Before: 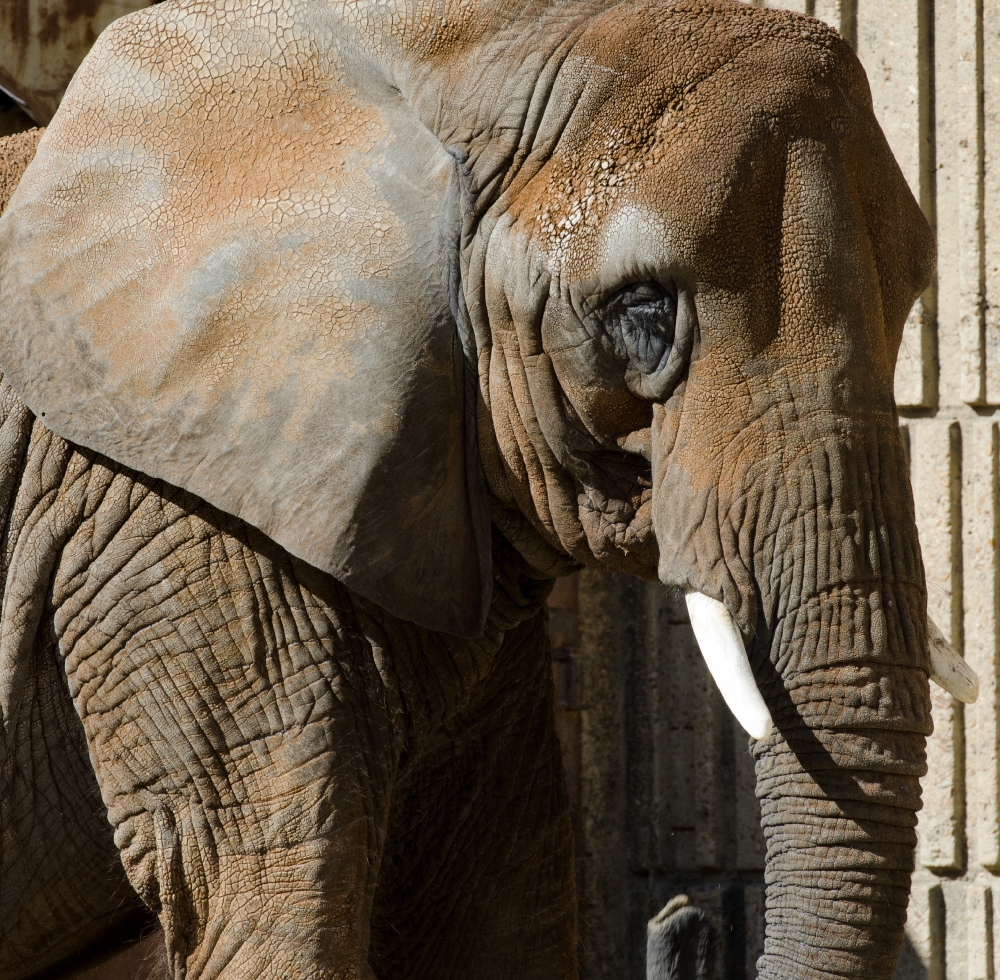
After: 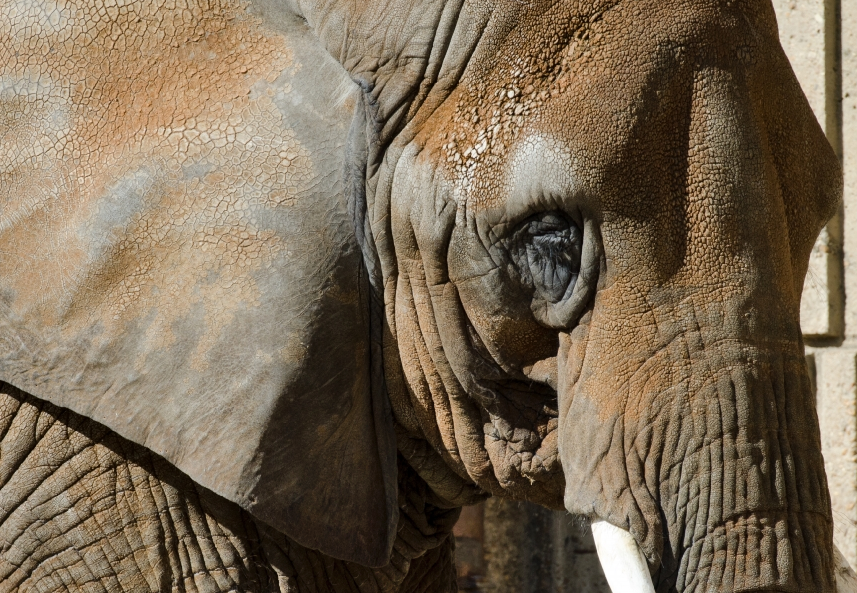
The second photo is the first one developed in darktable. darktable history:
tone equalizer: -7 EV 0.11 EV
crop and rotate: left 9.405%, top 7.326%, right 4.82%, bottom 32.112%
shadows and highlights: shadows 59.41, soften with gaussian
exposure: compensate highlight preservation false
